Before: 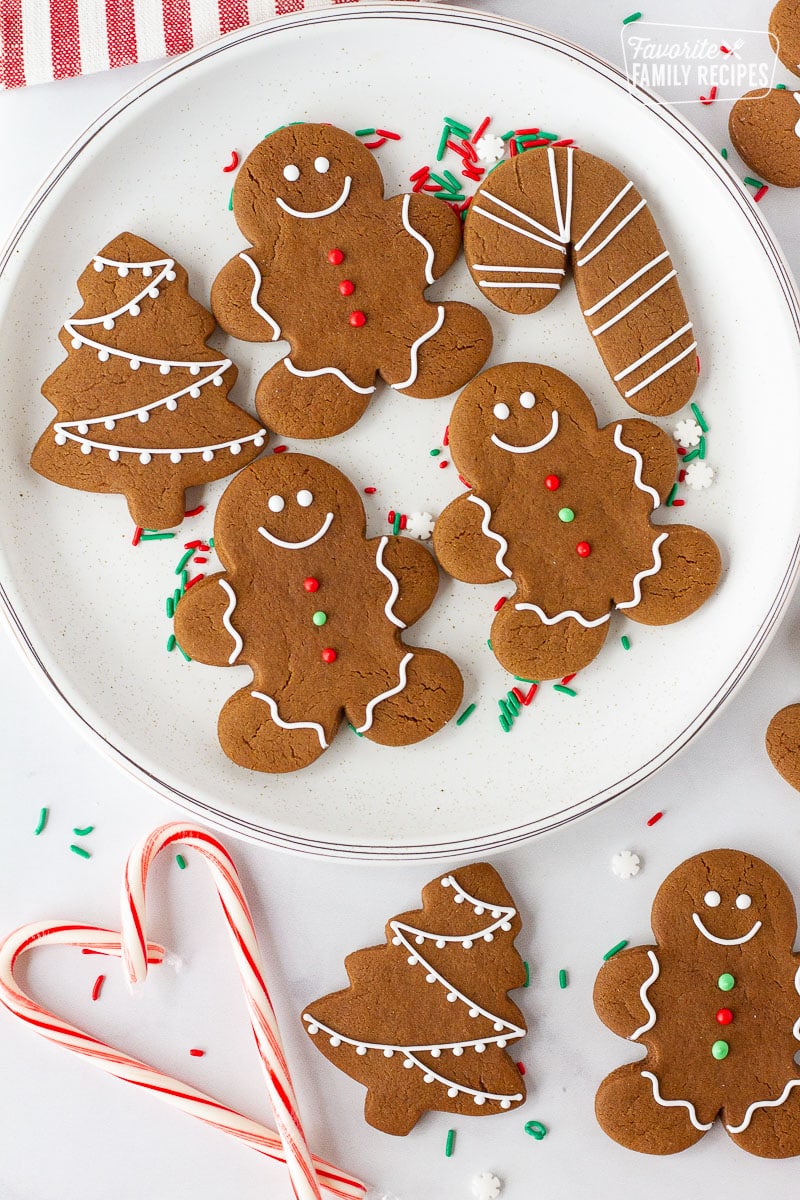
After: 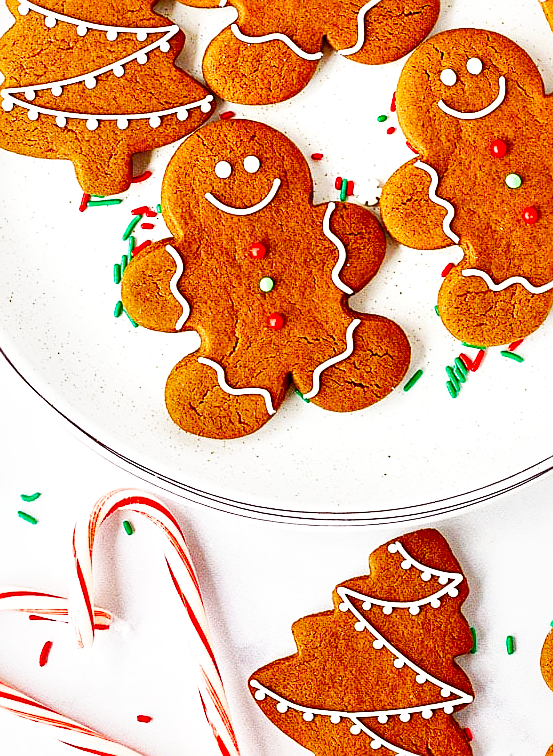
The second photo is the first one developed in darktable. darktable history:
local contrast: mode bilateral grid, contrast 20, coarseness 50, detail 149%, midtone range 0.2
color correction: highlights b* 0.02, saturation 1.34
crop: left 6.652%, top 27.911%, right 24.212%, bottom 8.733%
exposure: exposure -0.179 EV, compensate highlight preservation false
sharpen: on, module defaults
shadows and highlights: shadows 48.38, highlights -40.84, soften with gaussian
haze removal: compatibility mode true, adaptive false
base curve: curves: ch0 [(0, 0) (0.007, 0.004) (0.027, 0.03) (0.046, 0.07) (0.207, 0.54) (0.442, 0.872) (0.673, 0.972) (1, 1)], preserve colors none
